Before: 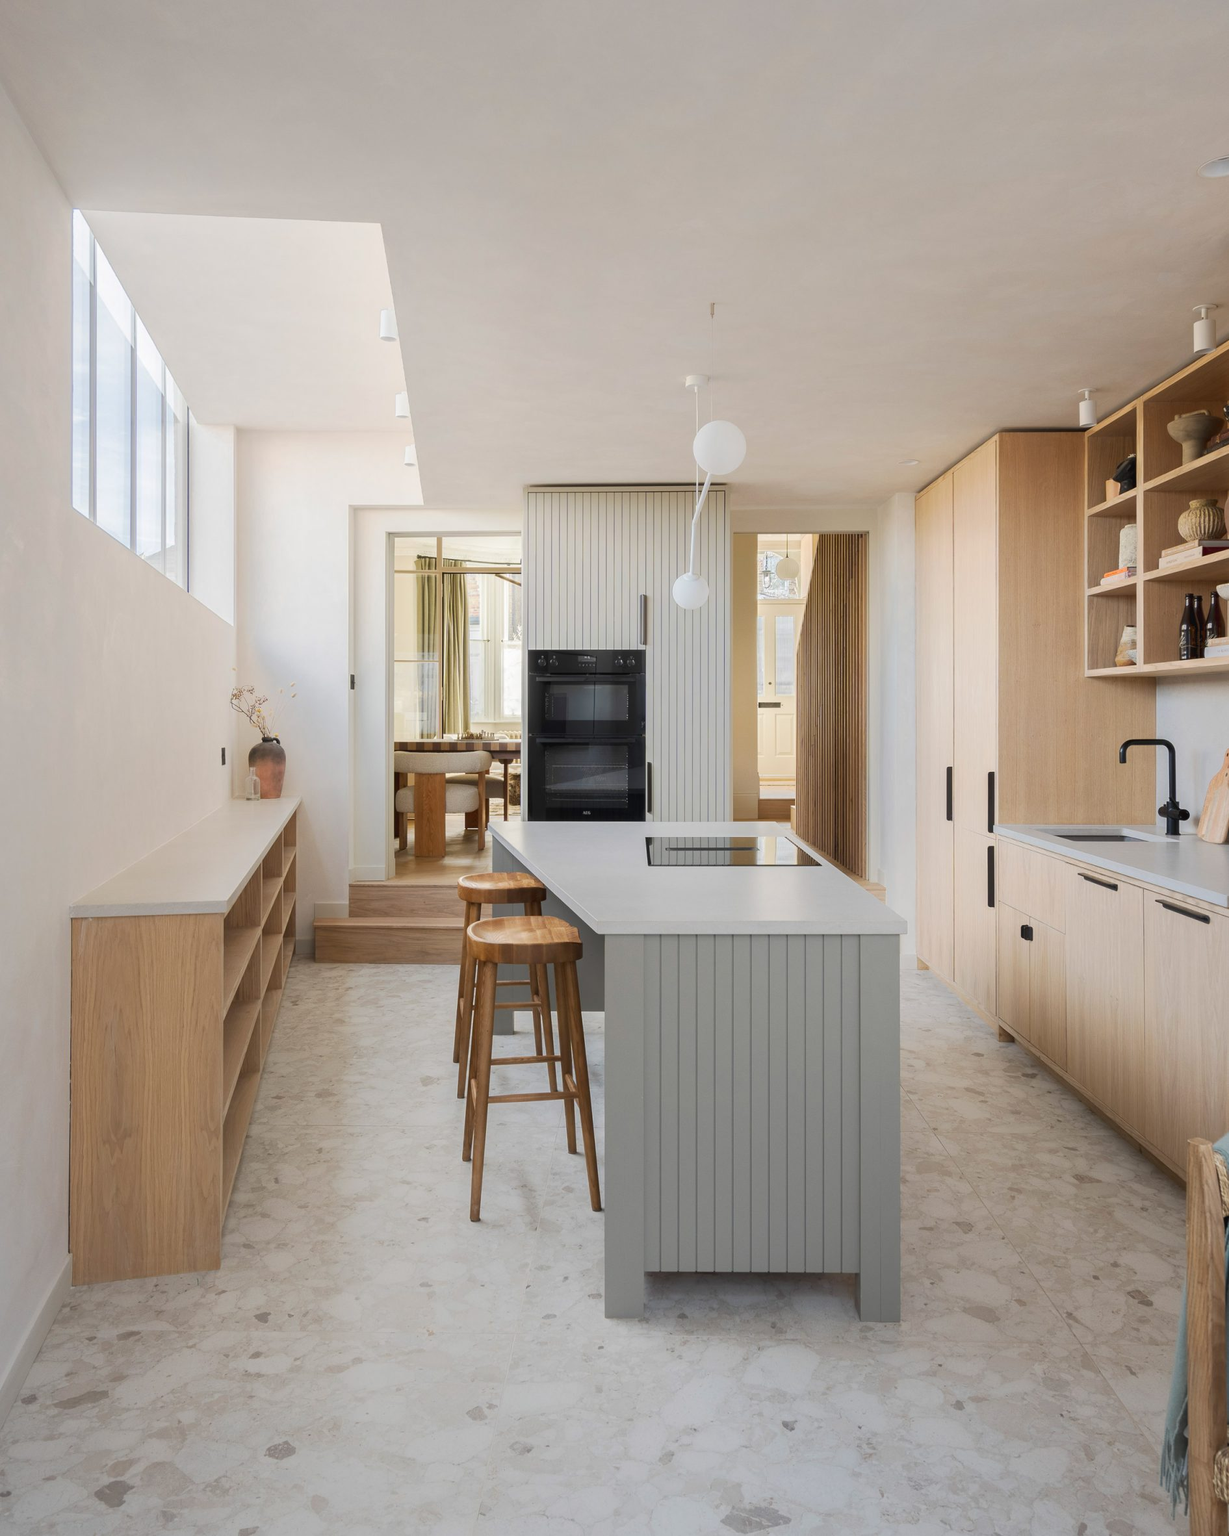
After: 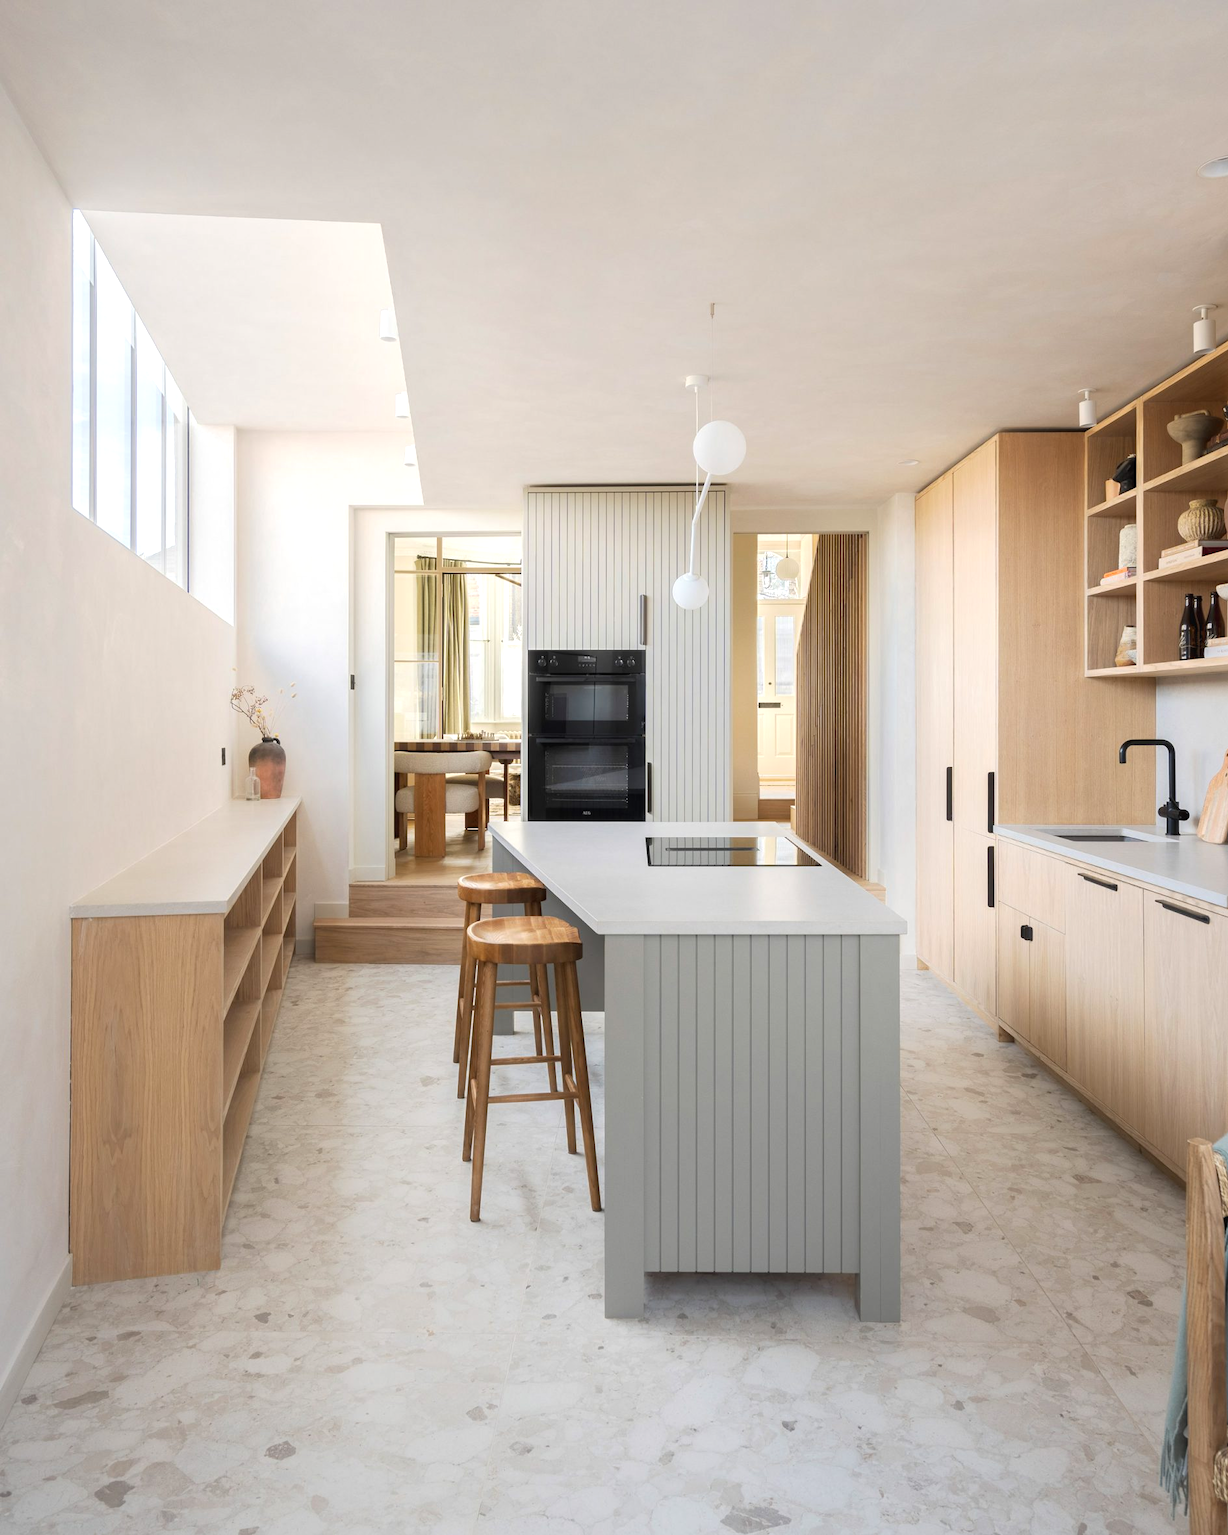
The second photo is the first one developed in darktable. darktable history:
tone equalizer: -8 EV -0.455 EV, -7 EV -0.403 EV, -6 EV -0.334 EV, -5 EV -0.247 EV, -3 EV 0.213 EV, -2 EV 0.346 EV, -1 EV 0.385 EV, +0 EV 0.388 EV
